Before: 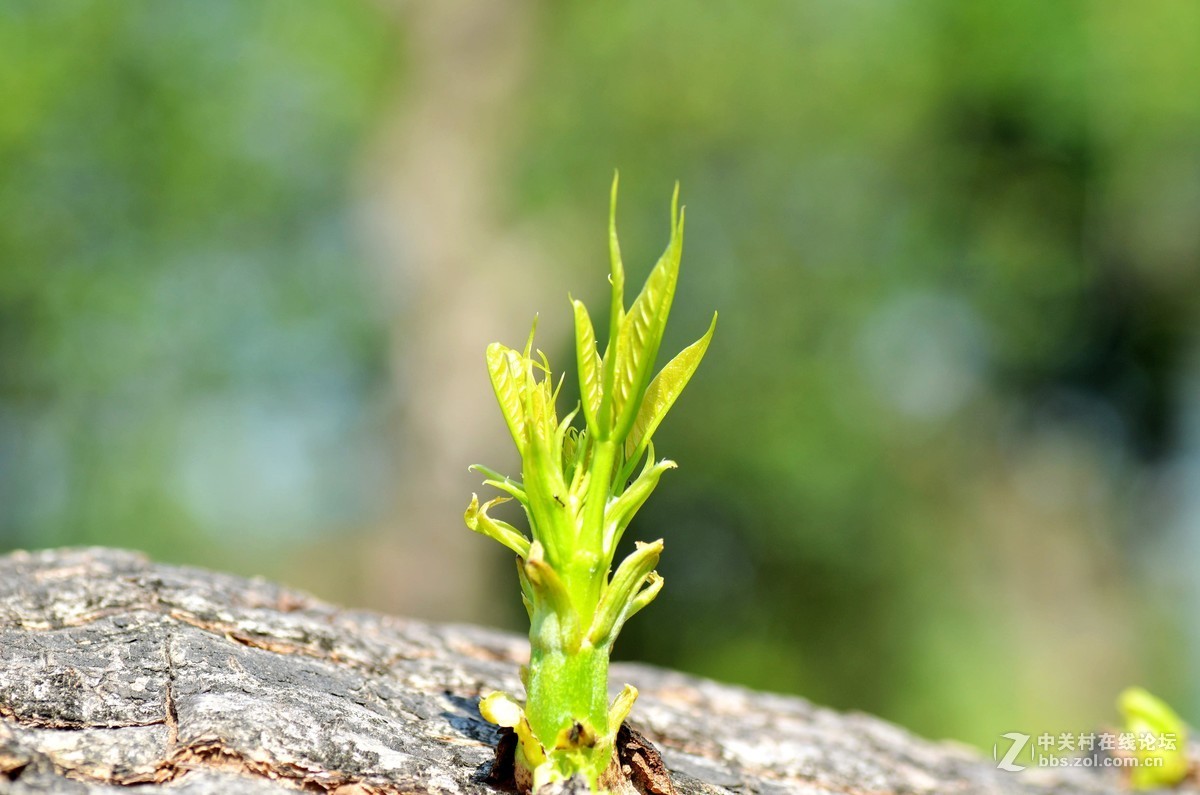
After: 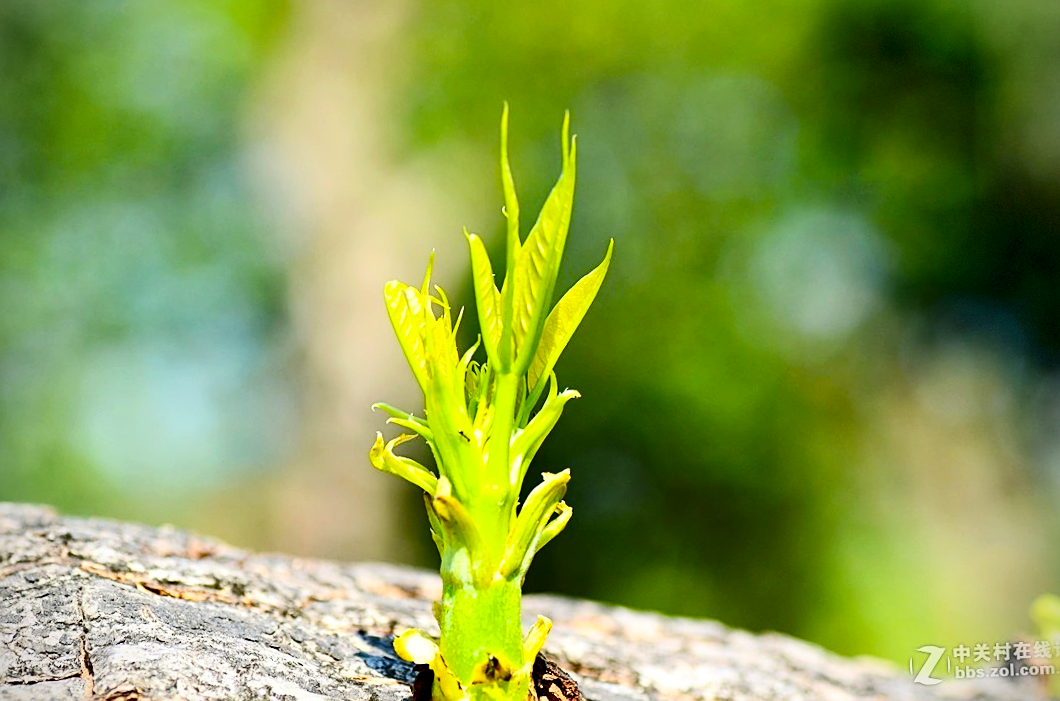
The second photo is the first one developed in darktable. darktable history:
crop and rotate: angle 2.67°, left 5.525%, top 5.675%
vignetting: fall-off radius 60.94%, dithering 8-bit output
contrast brightness saturation: contrast 0.291
color balance rgb: perceptual saturation grading › global saturation 37.291%, perceptual saturation grading › shadows 35.336%
sharpen: on, module defaults
